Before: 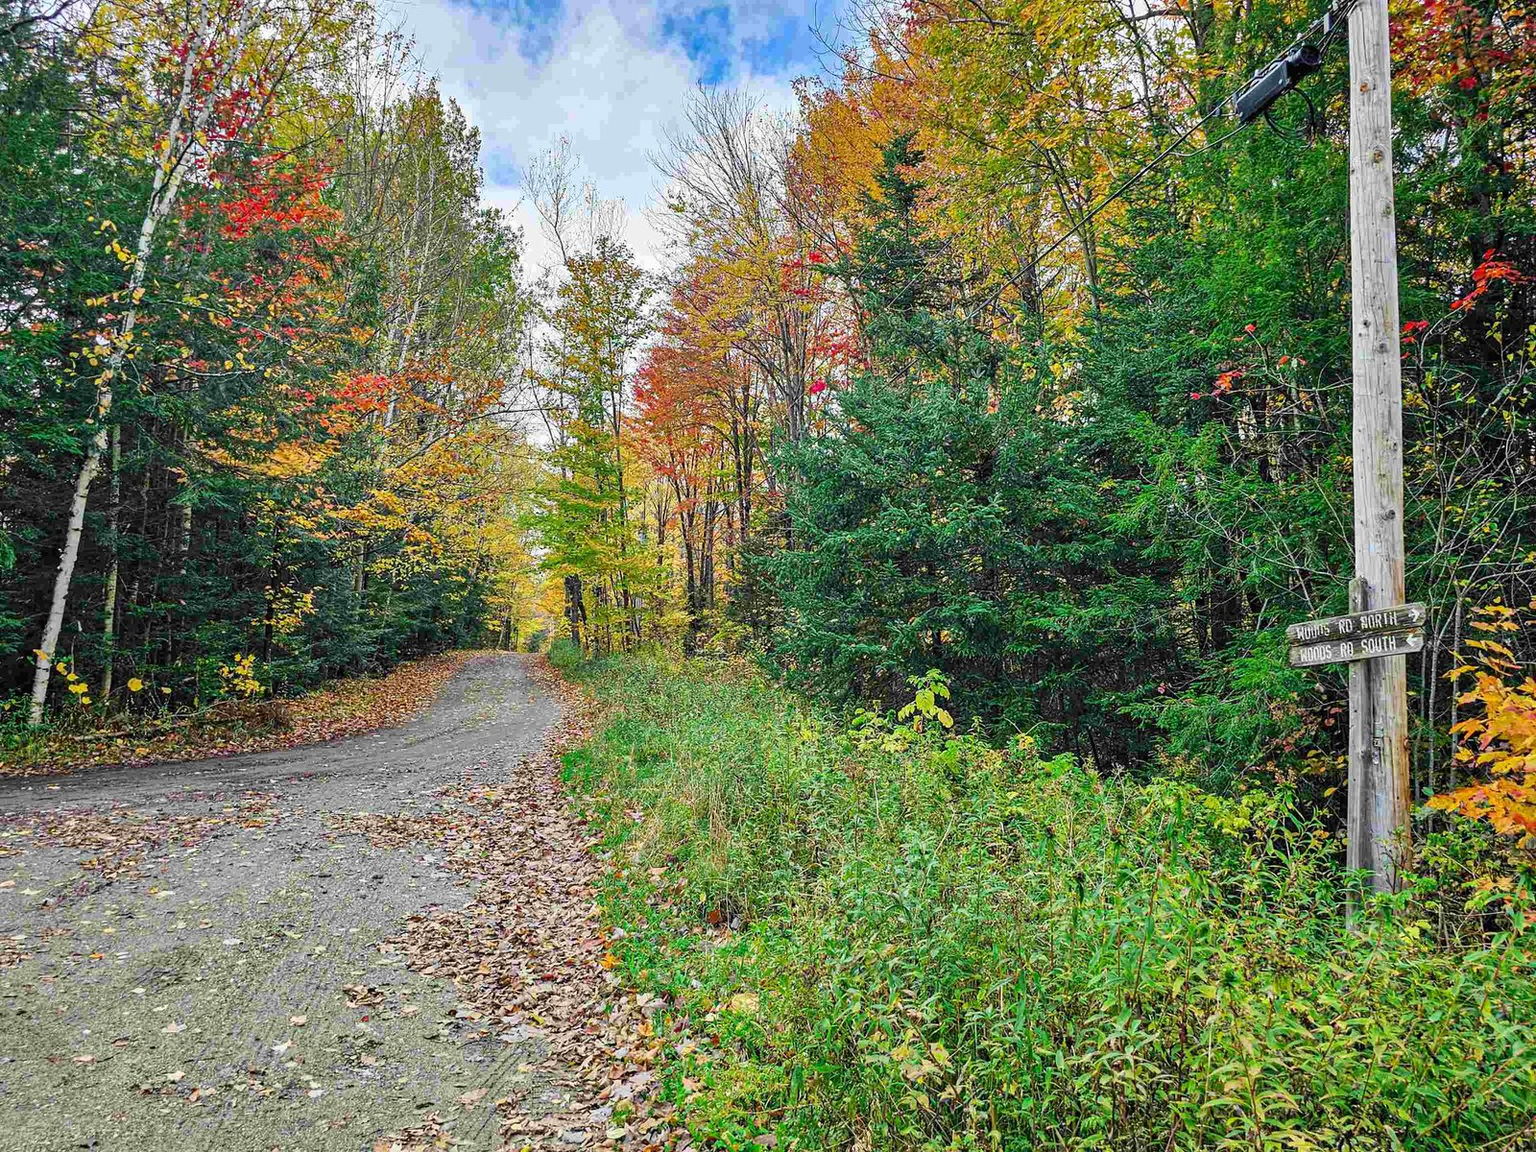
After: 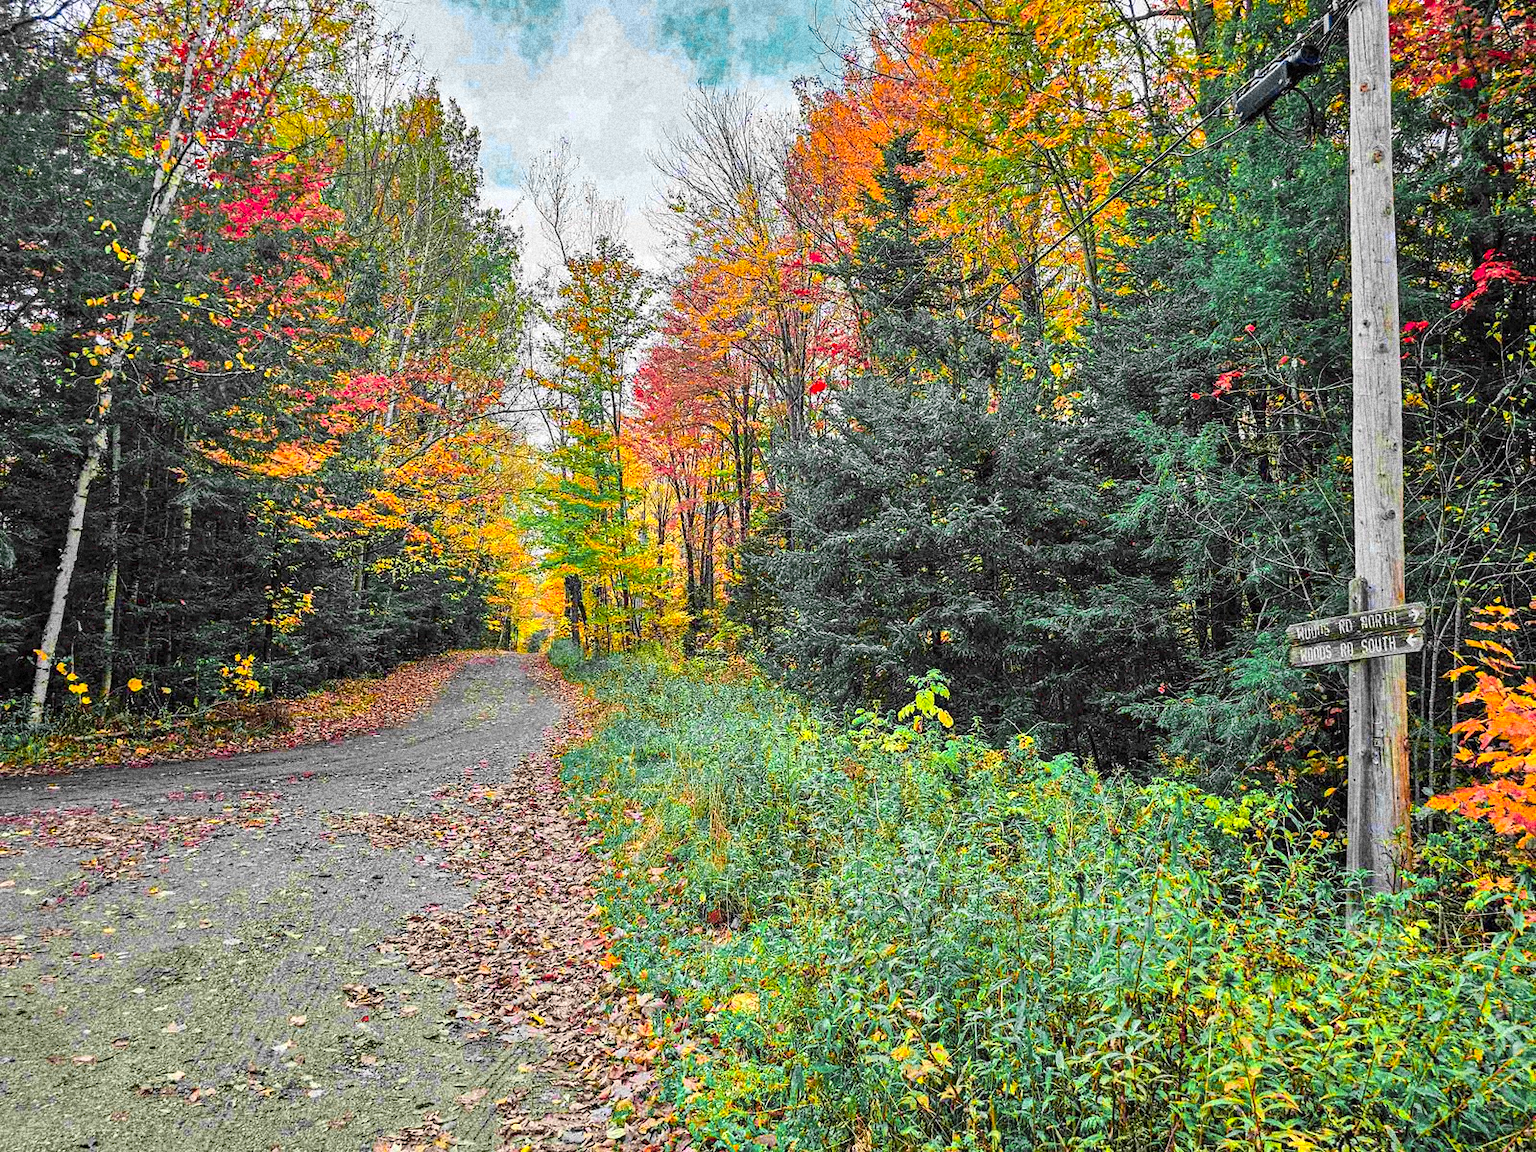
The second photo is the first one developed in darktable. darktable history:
color zones: curves: ch0 [(0.257, 0.558) (0.75, 0.565)]; ch1 [(0.004, 0.857) (0.14, 0.416) (0.257, 0.695) (0.442, 0.032) (0.736, 0.266) (0.891, 0.741)]; ch2 [(0, 0.623) (0.112, 0.436) (0.271, 0.474) (0.516, 0.64) (0.743, 0.286)]
grain: coarseness 14.49 ISO, strength 48.04%, mid-tones bias 35%
